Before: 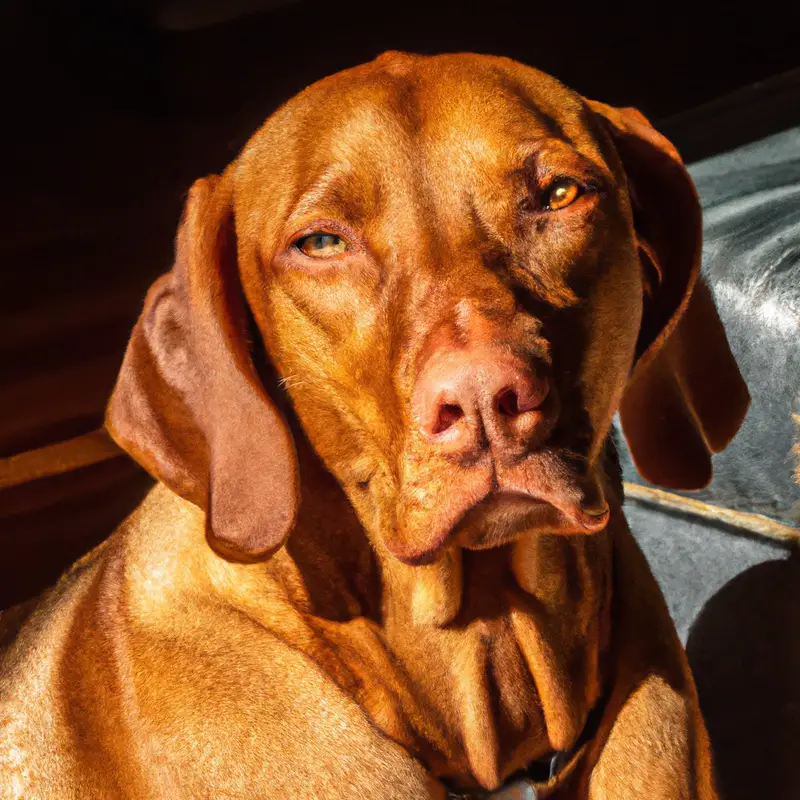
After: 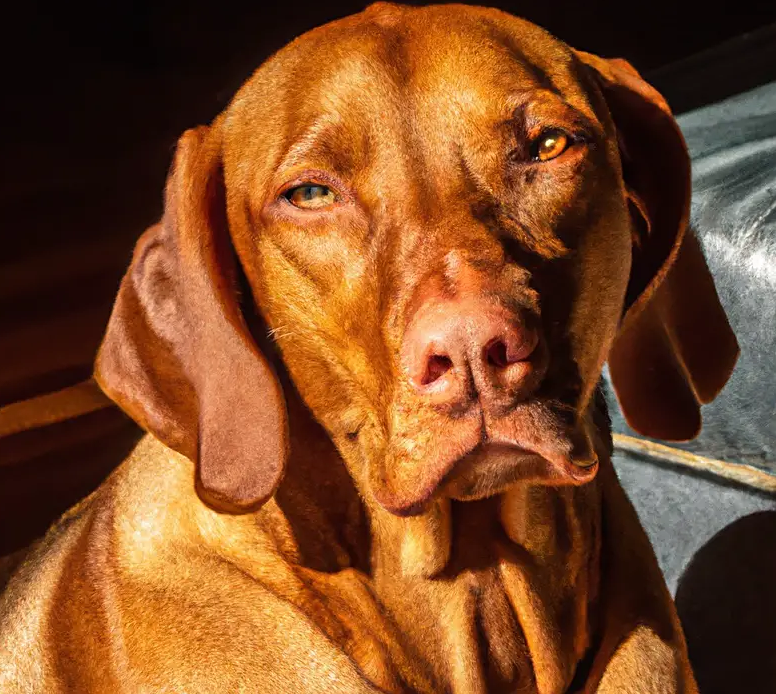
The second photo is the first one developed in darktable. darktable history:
crop: left 1.461%, top 6.139%, right 1.424%, bottom 7.074%
sharpen: amount 0.218
